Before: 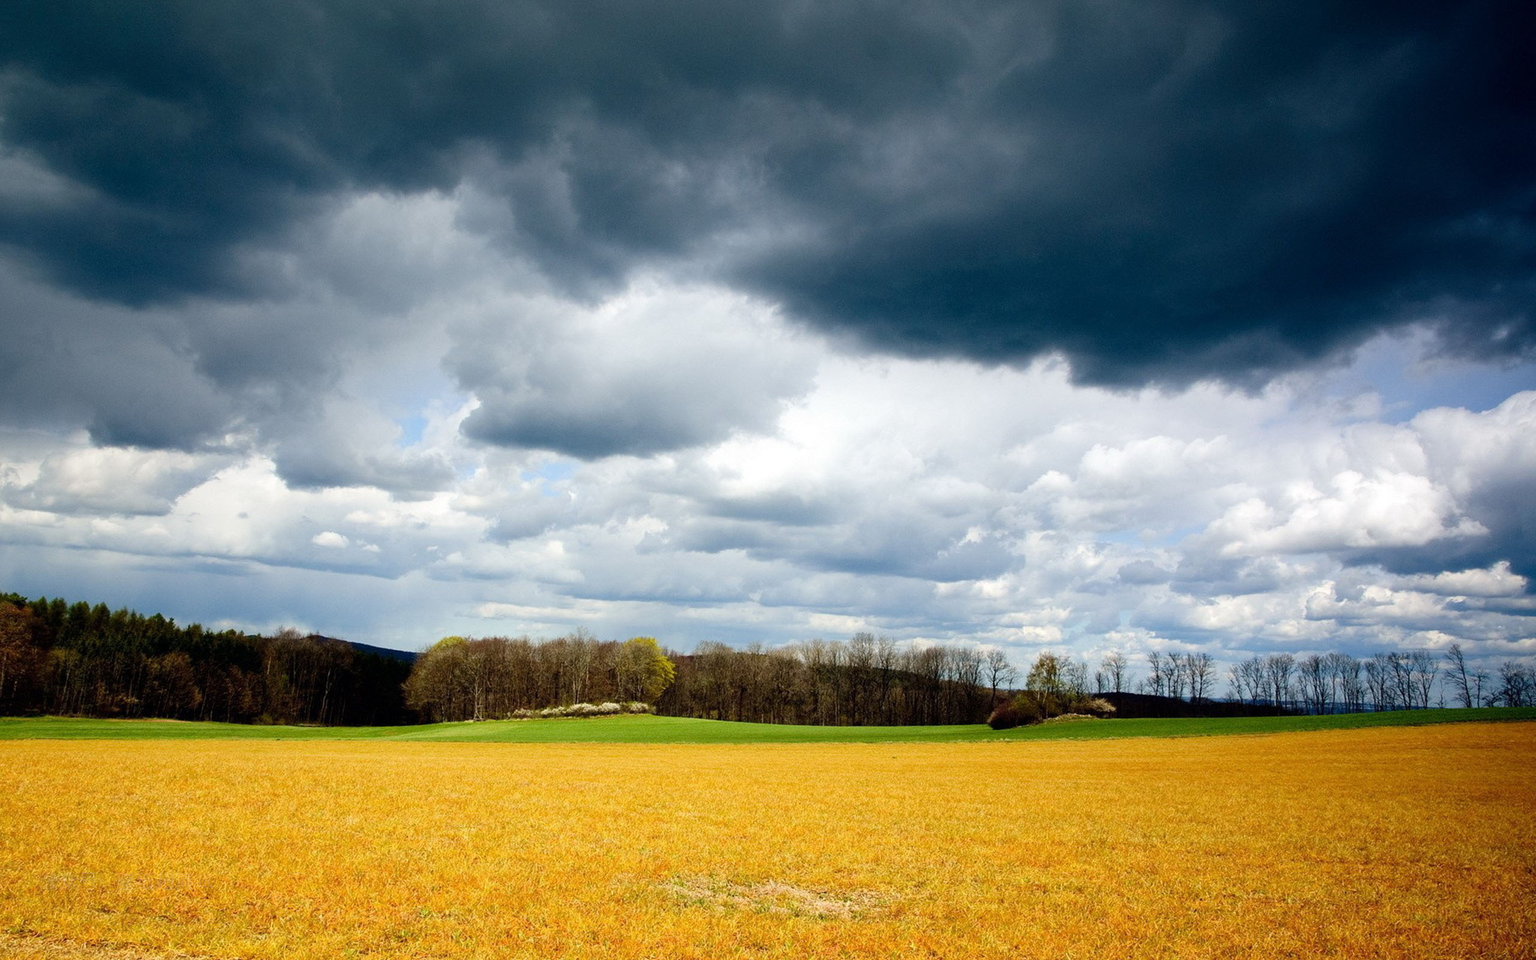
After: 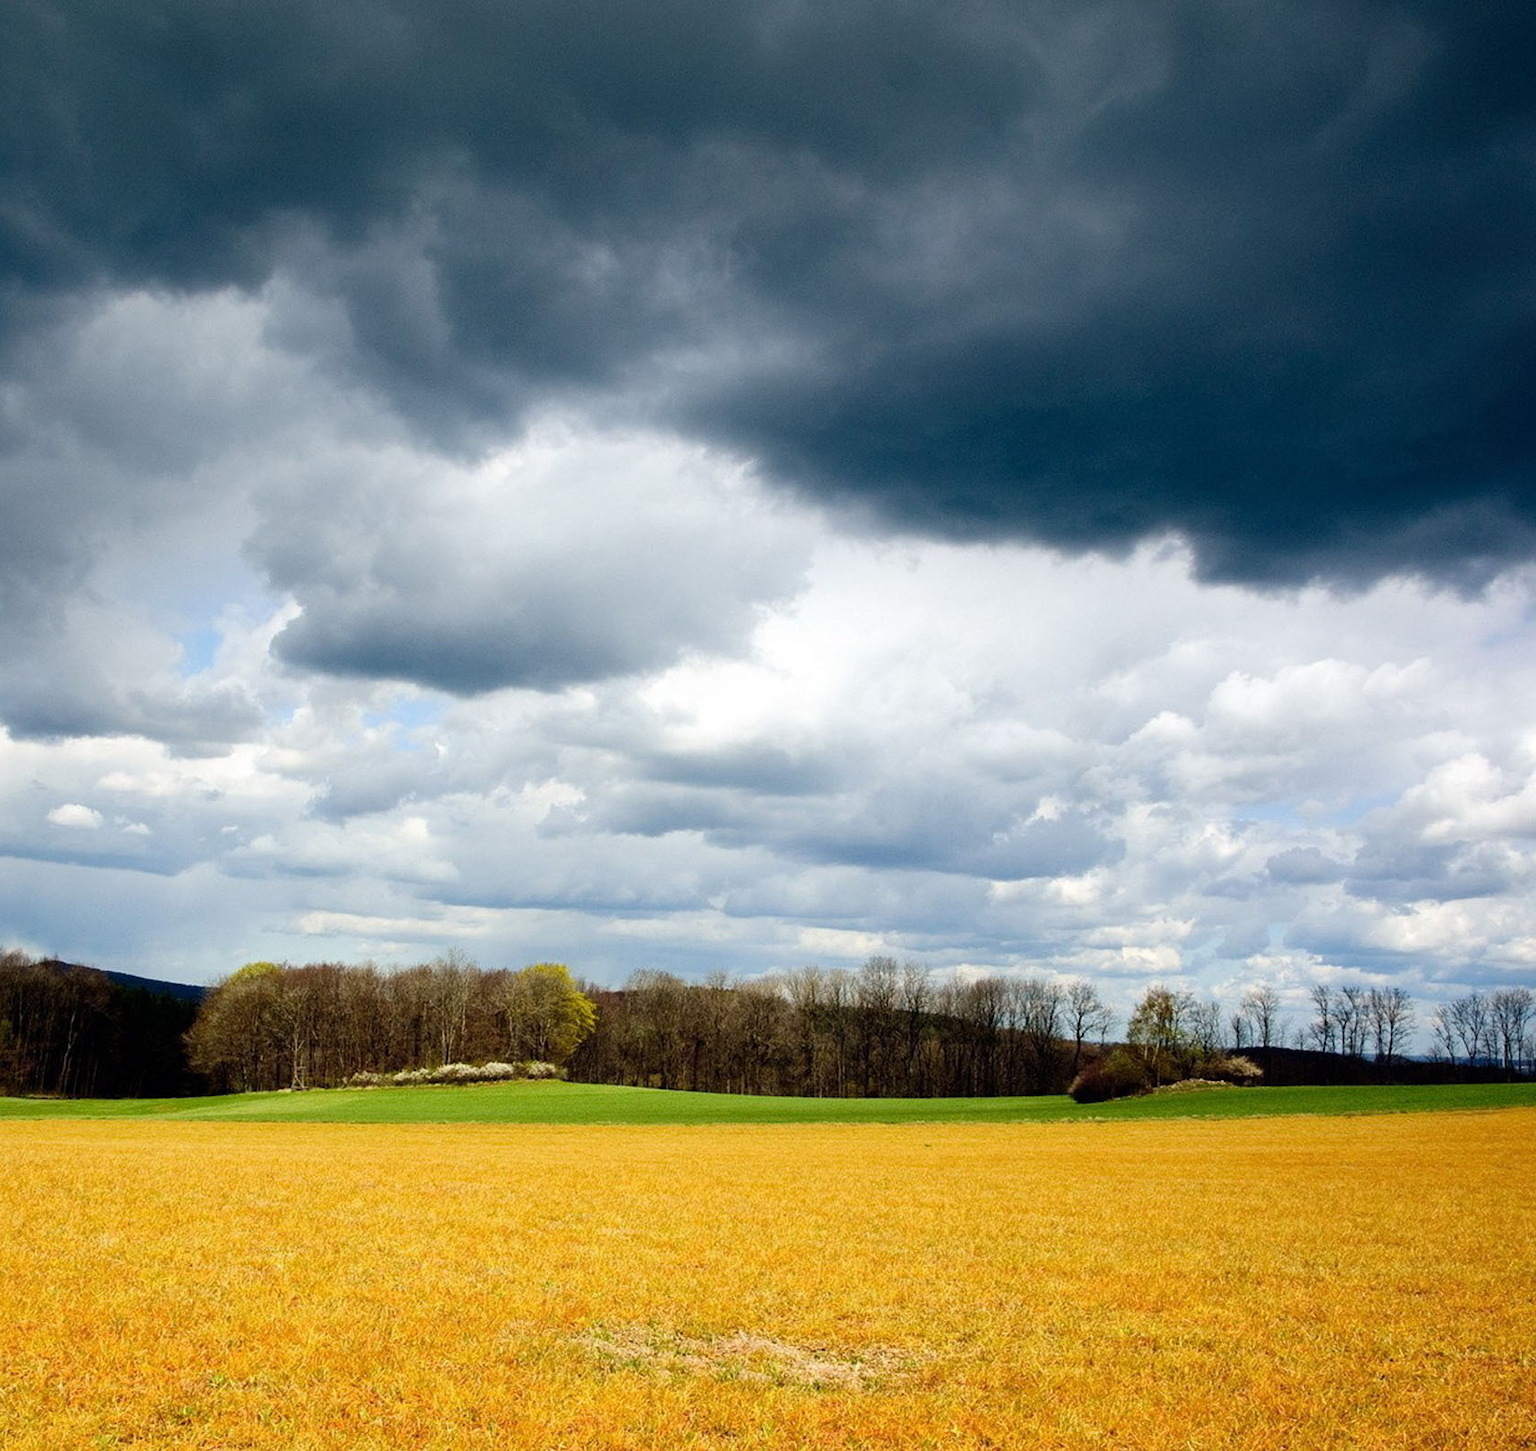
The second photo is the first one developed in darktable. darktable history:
crop and rotate: left 18.316%, right 15.537%
